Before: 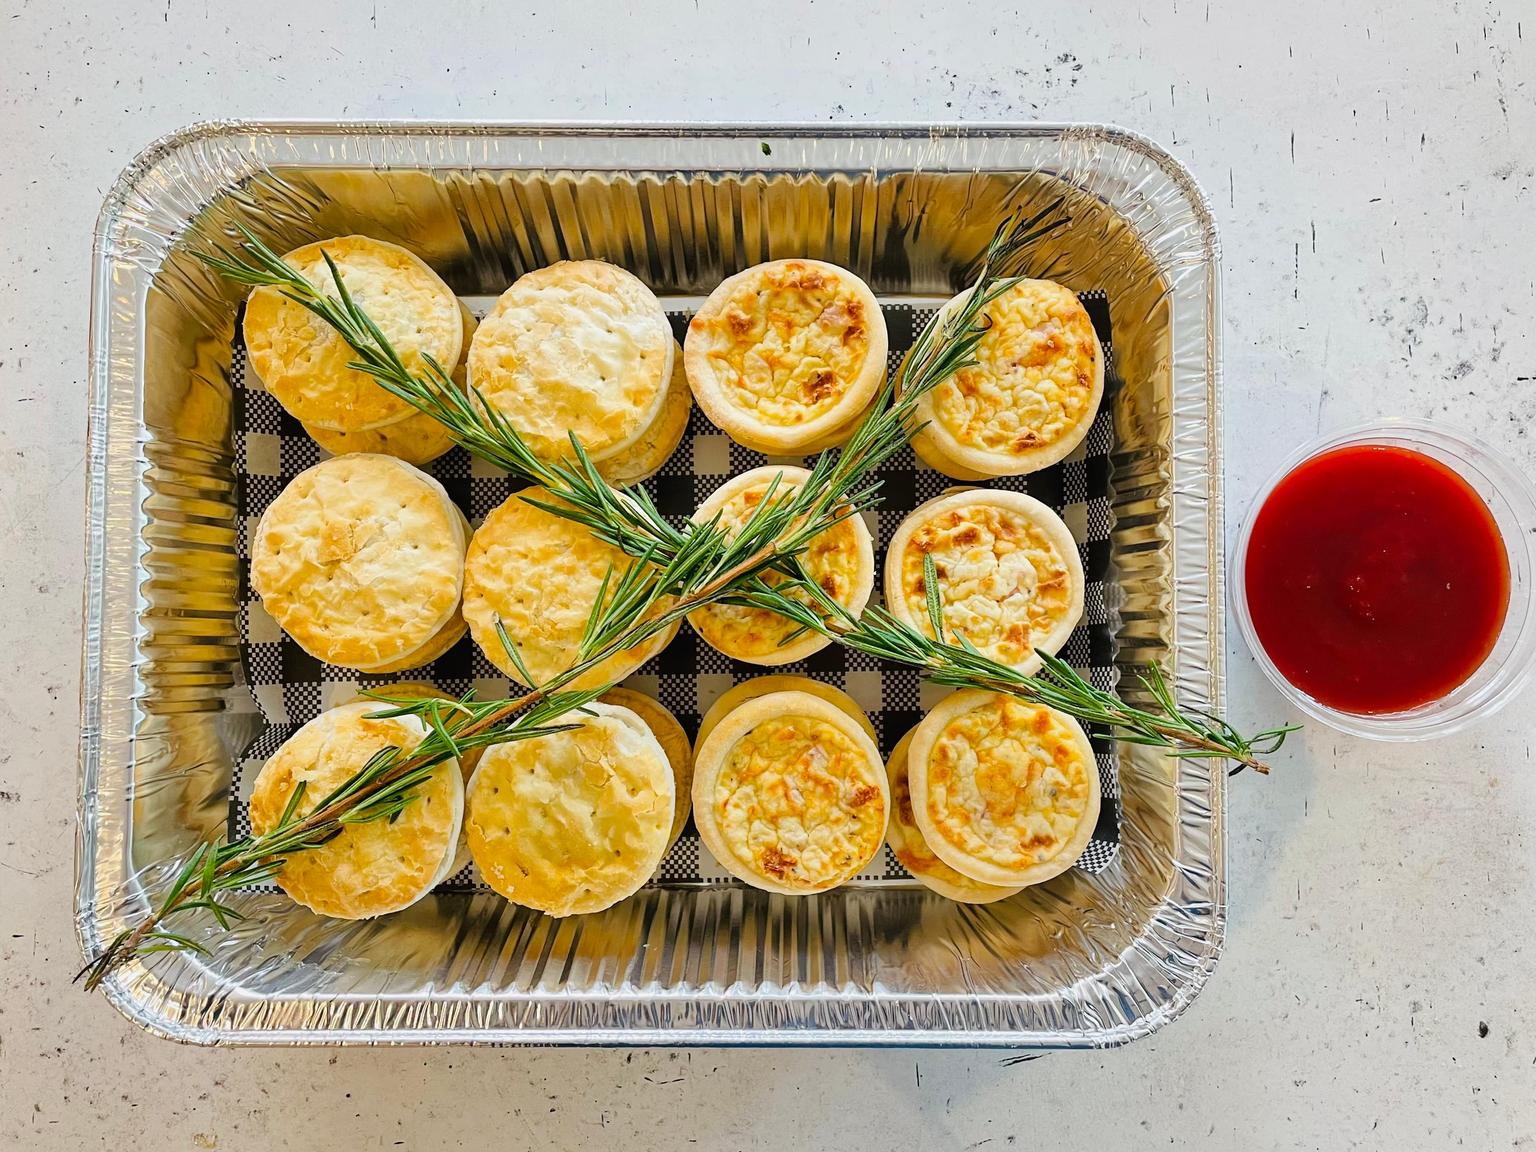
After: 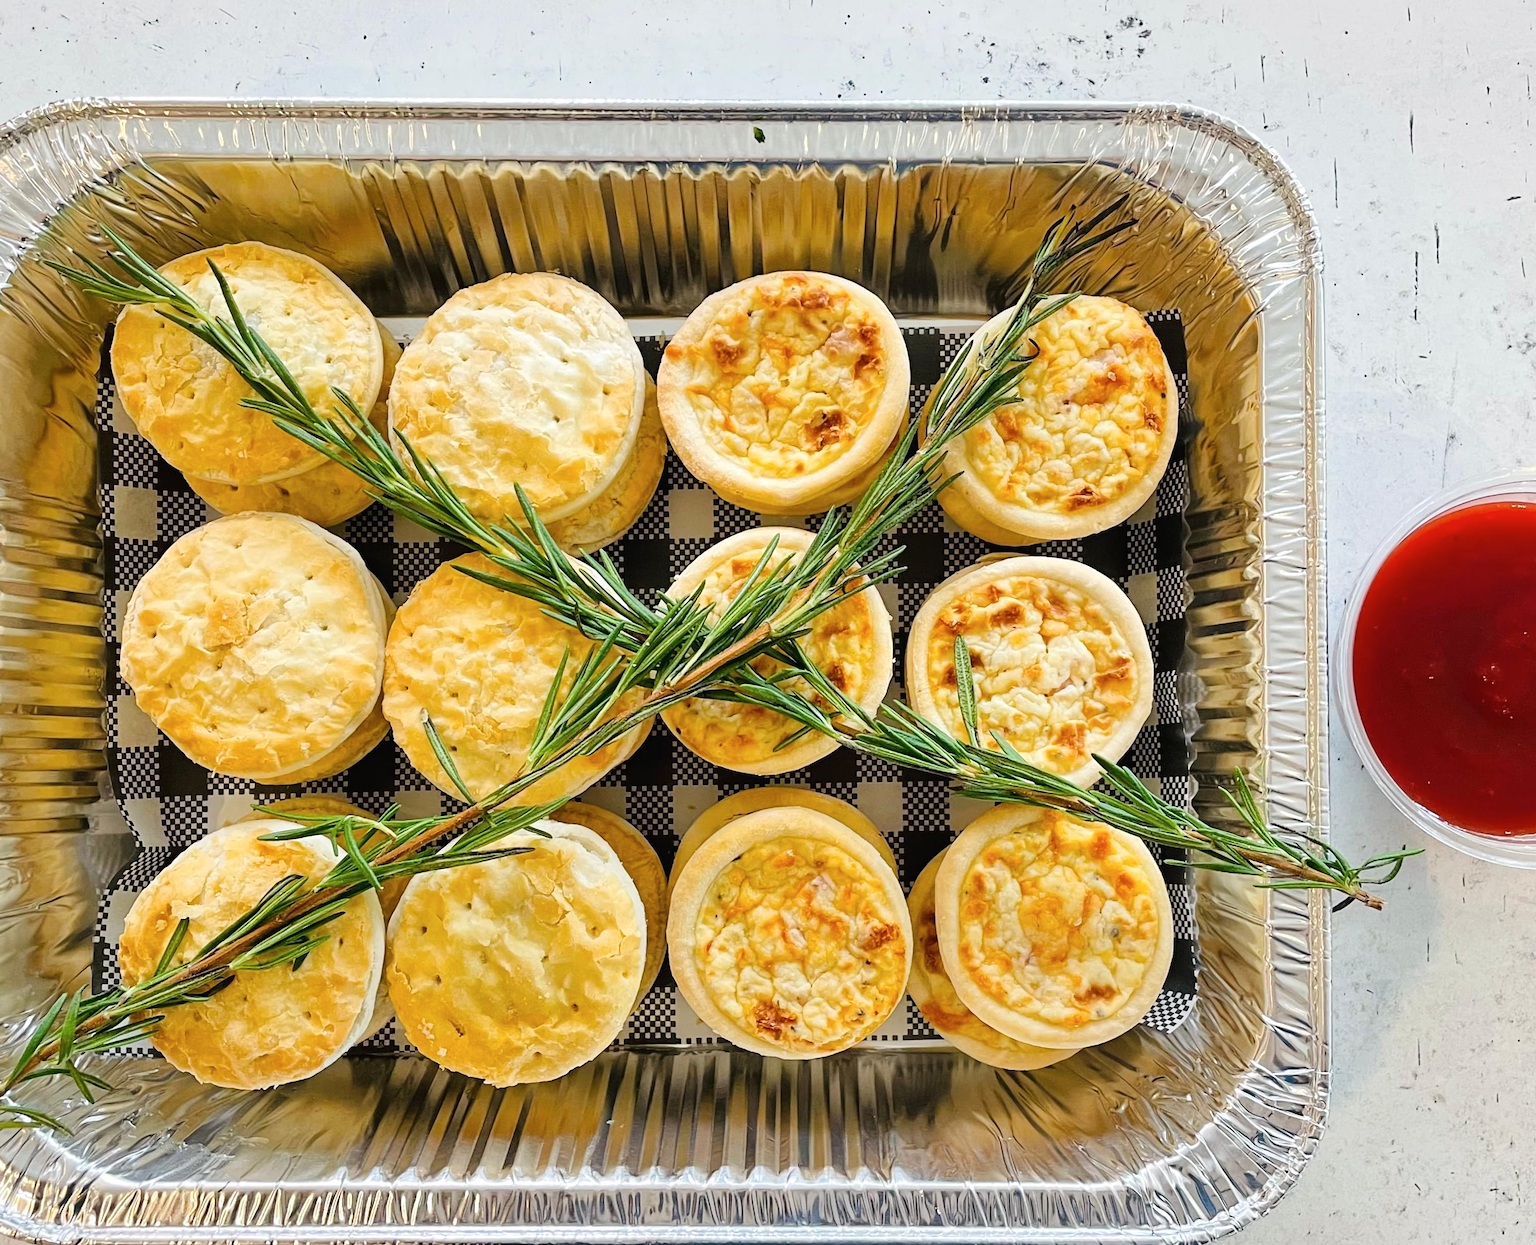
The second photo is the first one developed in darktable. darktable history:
crop: left 10.021%, top 3.523%, right 9.271%, bottom 9.203%
exposure: exposure 0.162 EV, compensate highlight preservation false
contrast brightness saturation: saturation -0.054
